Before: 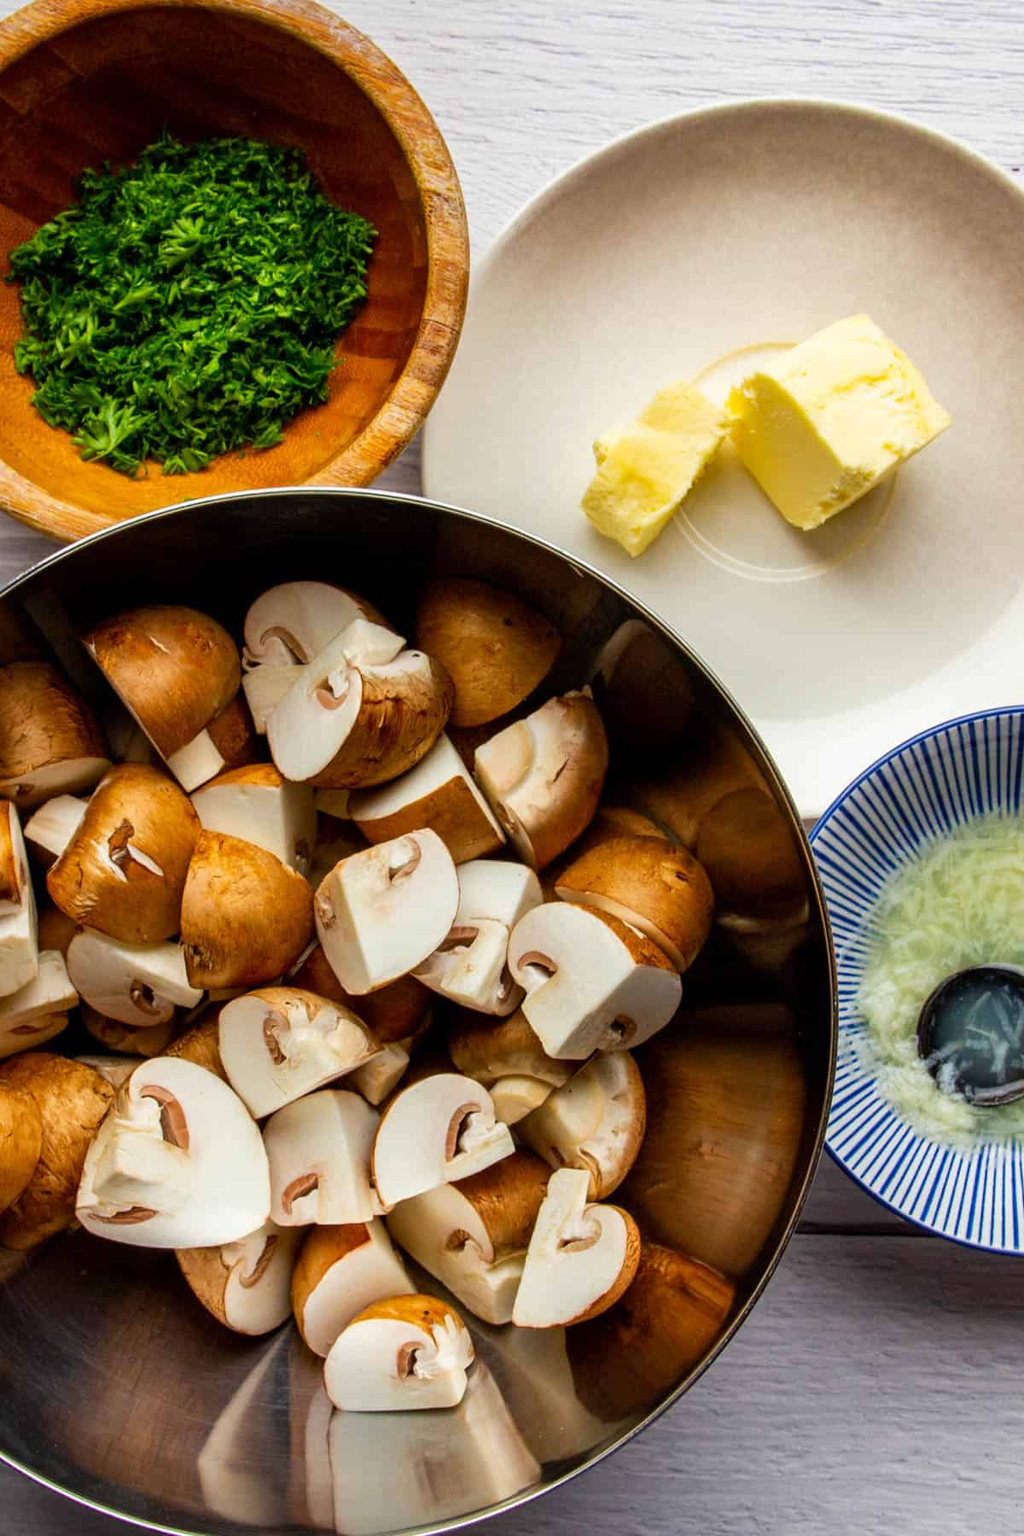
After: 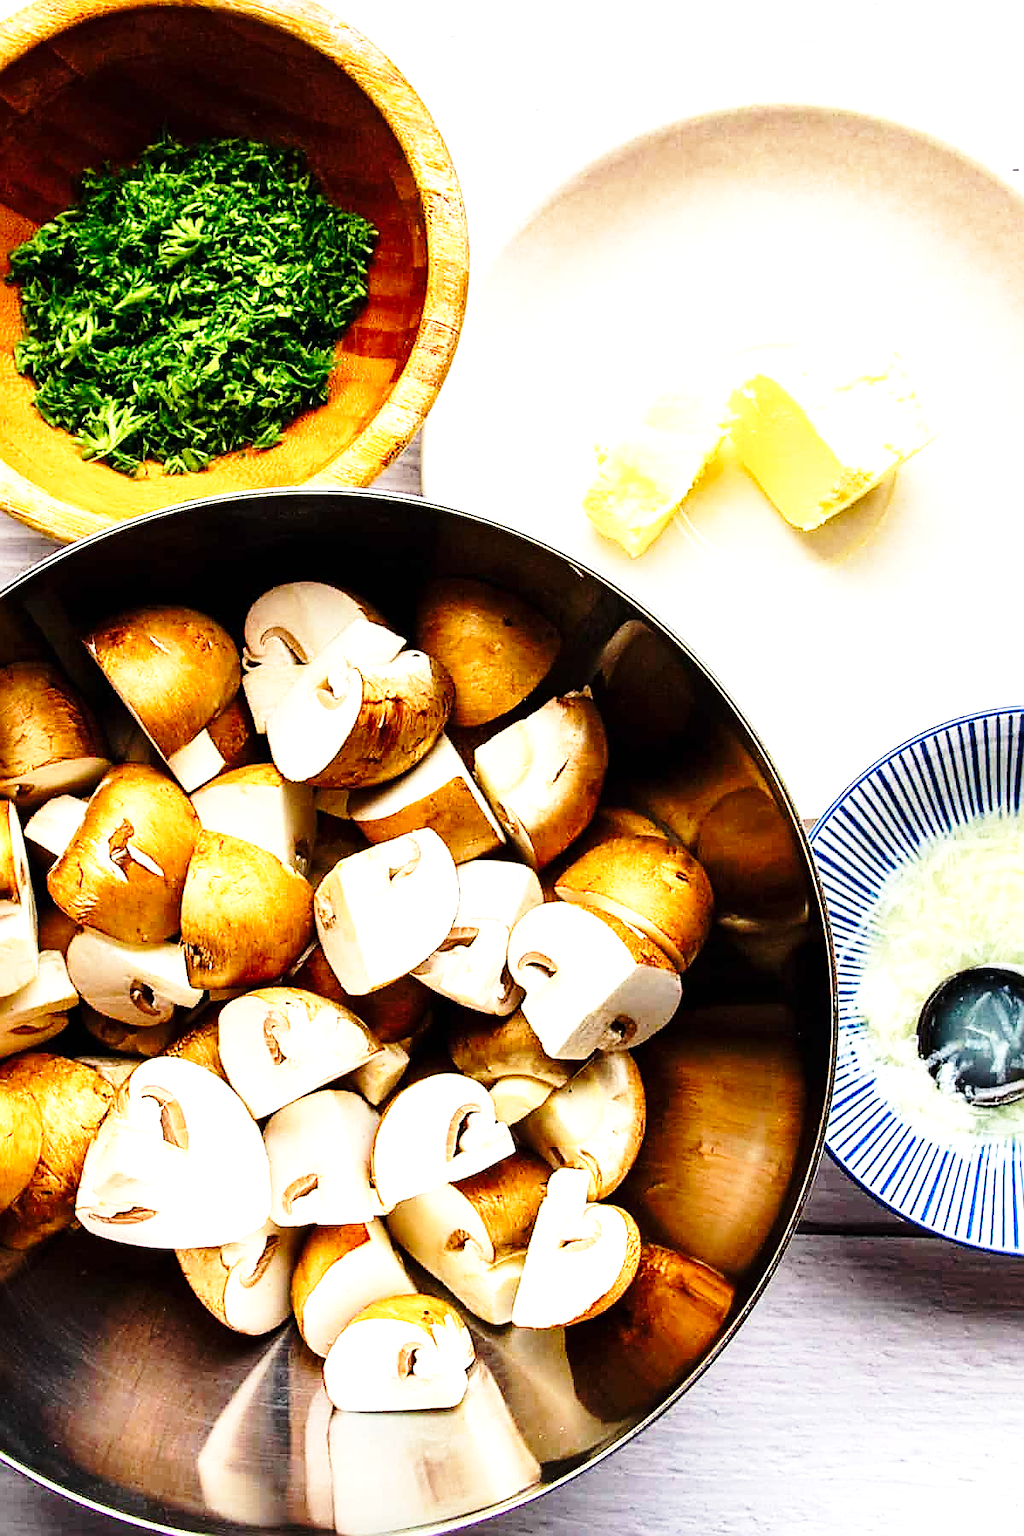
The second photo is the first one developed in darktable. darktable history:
tone equalizer: -8 EV -0.727 EV, -7 EV -0.738 EV, -6 EV -0.624 EV, -5 EV -0.412 EV, -3 EV 0.377 EV, -2 EV 0.6 EV, -1 EV 0.688 EV, +0 EV 0.74 EV, smoothing diameter 2.12%, edges refinement/feathering 16.94, mask exposure compensation -1.57 EV, filter diffusion 5
base curve: curves: ch0 [(0, 0) (0.028, 0.03) (0.121, 0.232) (0.46, 0.748) (0.859, 0.968) (1, 1)], preserve colors none
sharpen: radius 1.381, amount 1.238, threshold 0.758
exposure: exposure 0.63 EV, compensate highlight preservation false
